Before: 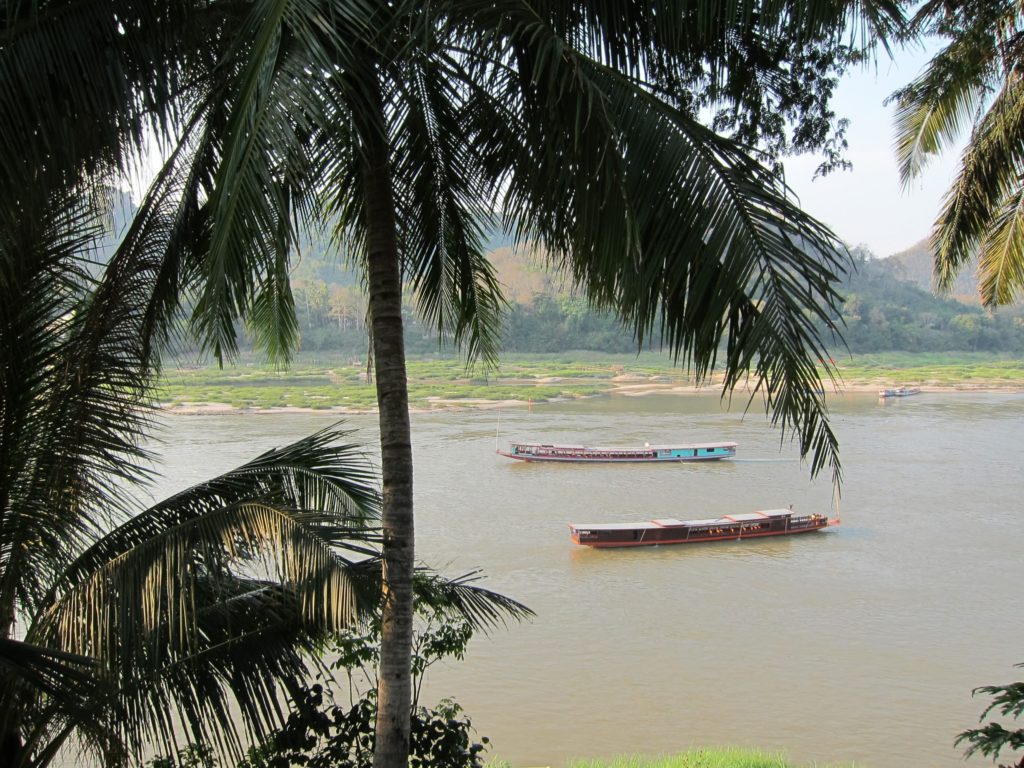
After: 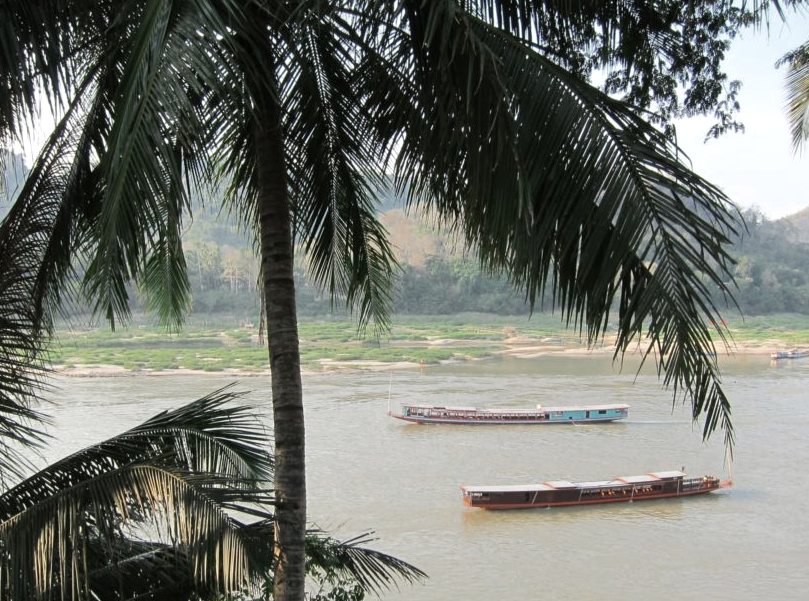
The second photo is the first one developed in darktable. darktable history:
crop and rotate: left 10.563%, top 5.011%, right 10.399%, bottom 16.703%
exposure: exposure 0.202 EV, compensate highlight preservation false
color zones: curves: ch0 [(0, 0.5) (0.125, 0.4) (0.25, 0.5) (0.375, 0.4) (0.5, 0.4) (0.625, 0.35) (0.75, 0.35) (0.875, 0.5)]; ch1 [(0, 0.35) (0.125, 0.45) (0.25, 0.35) (0.375, 0.35) (0.5, 0.35) (0.625, 0.35) (0.75, 0.45) (0.875, 0.35)]; ch2 [(0, 0.6) (0.125, 0.5) (0.25, 0.5) (0.375, 0.6) (0.5, 0.6) (0.625, 0.5) (0.75, 0.5) (0.875, 0.5)]
